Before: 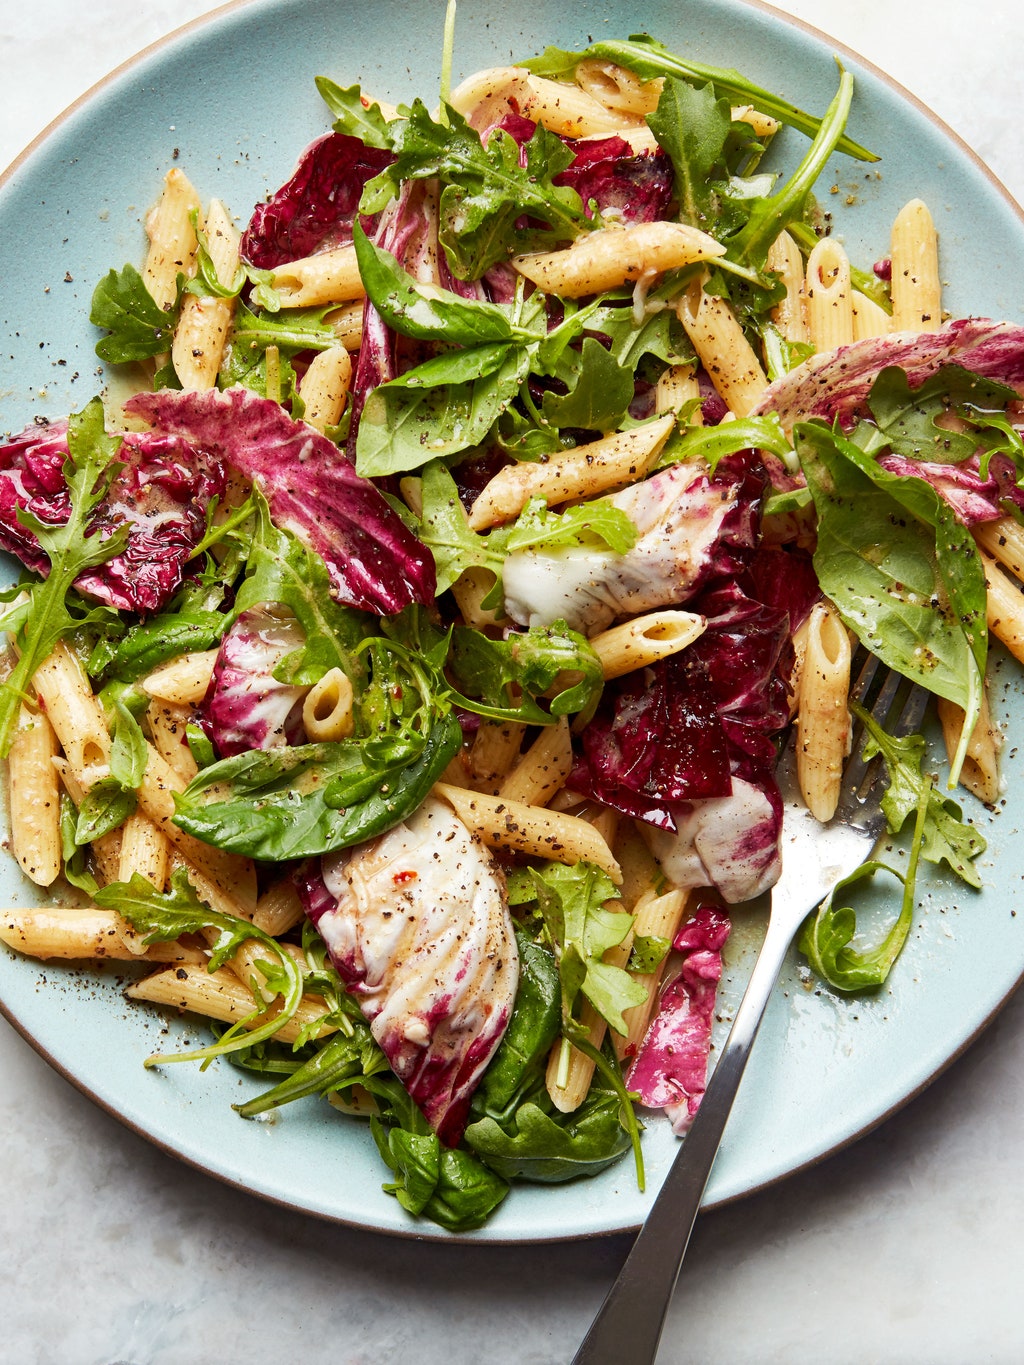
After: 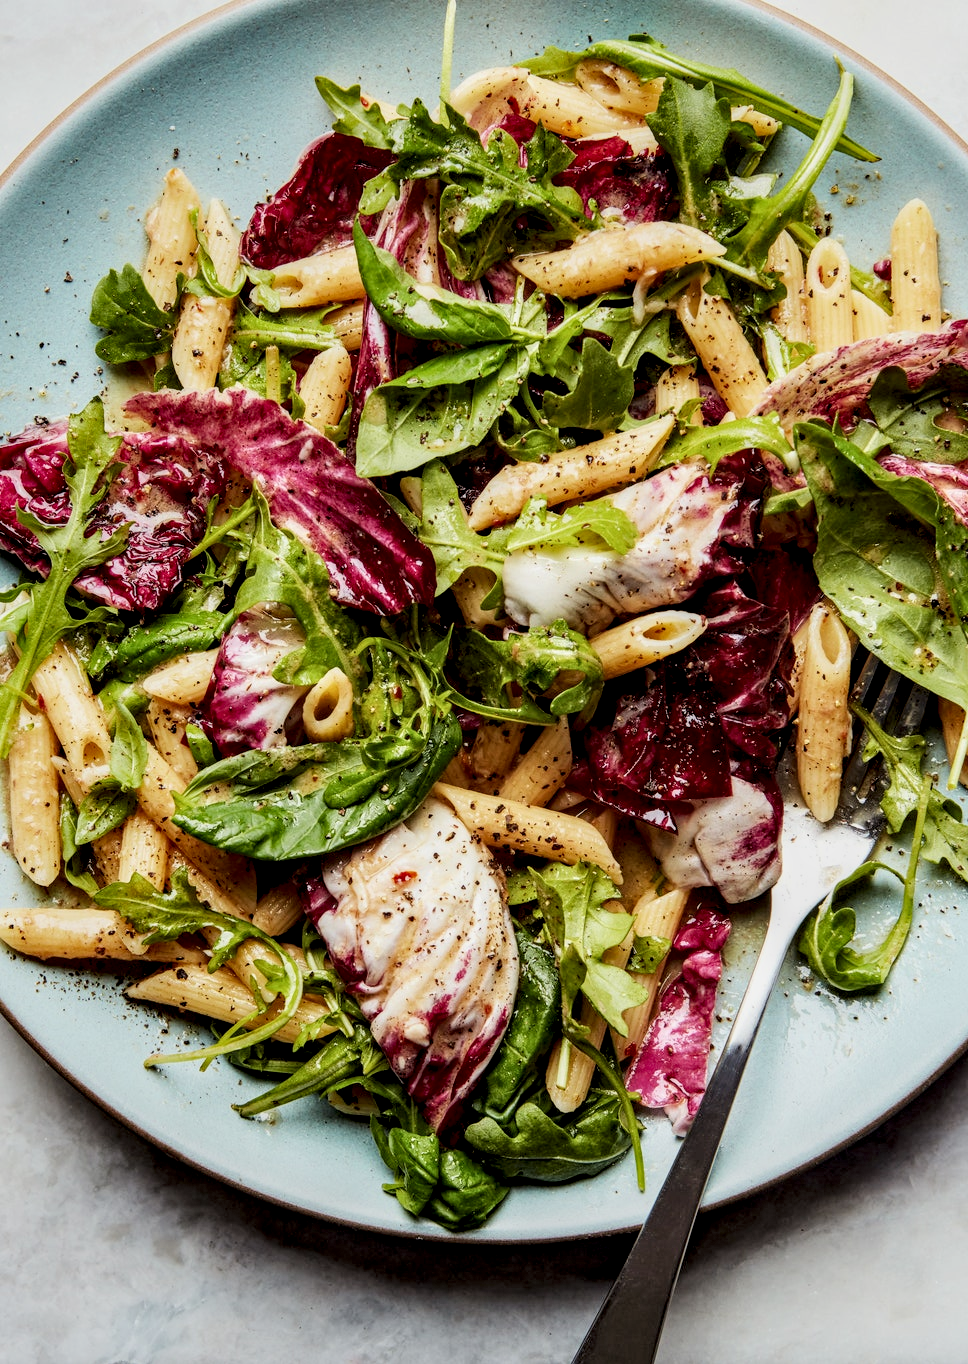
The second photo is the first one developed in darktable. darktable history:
crop and rotate: left 0%, right 5.402%
local contrast: highlights 63%, shadows 53%, detail 169%, midtone range 0.515
filmic rgb: black relative exposure -7.65 EV, white relative exposure 4.56 EV, hardness 3.61, color science v6 (2022)
